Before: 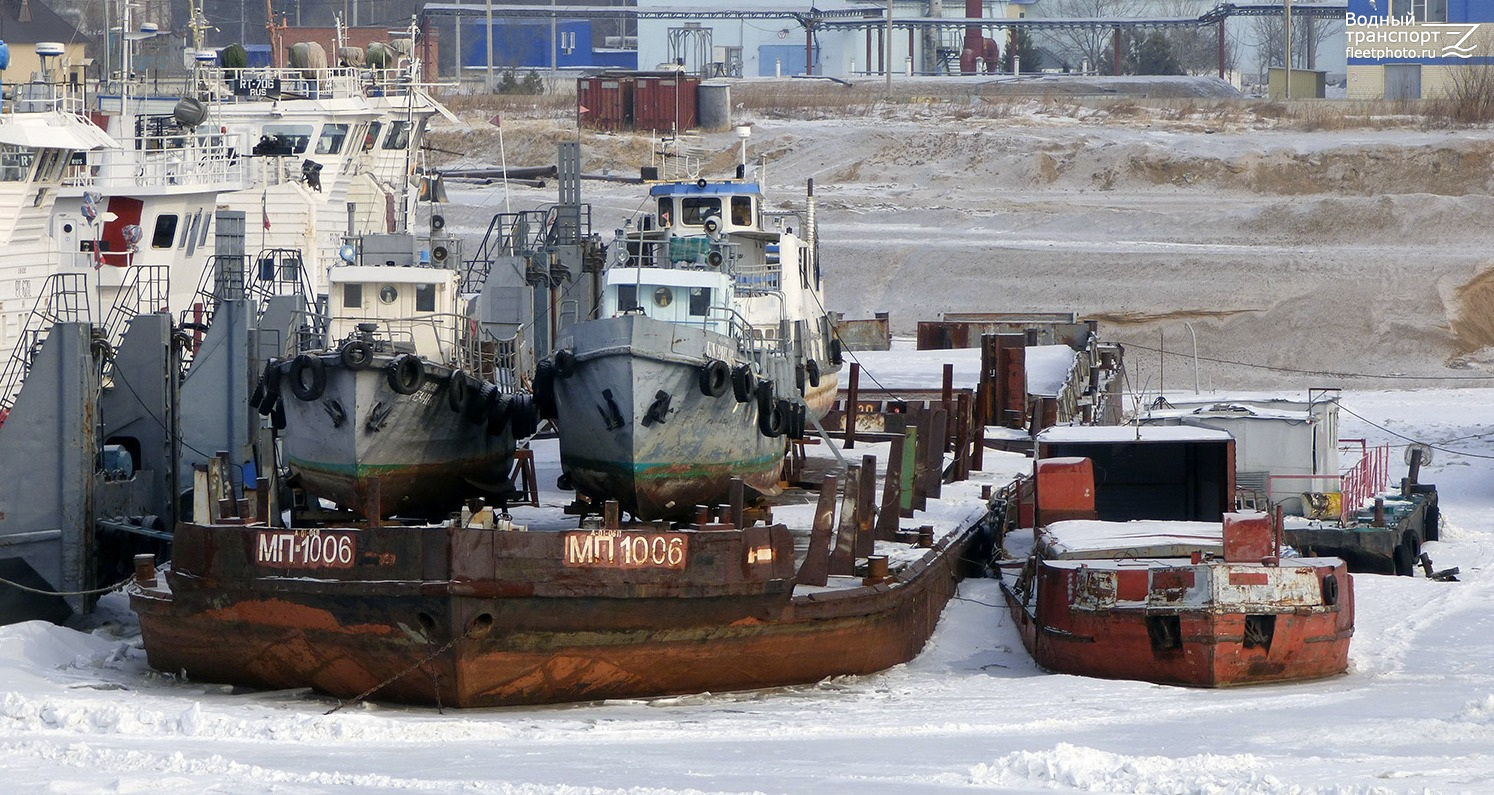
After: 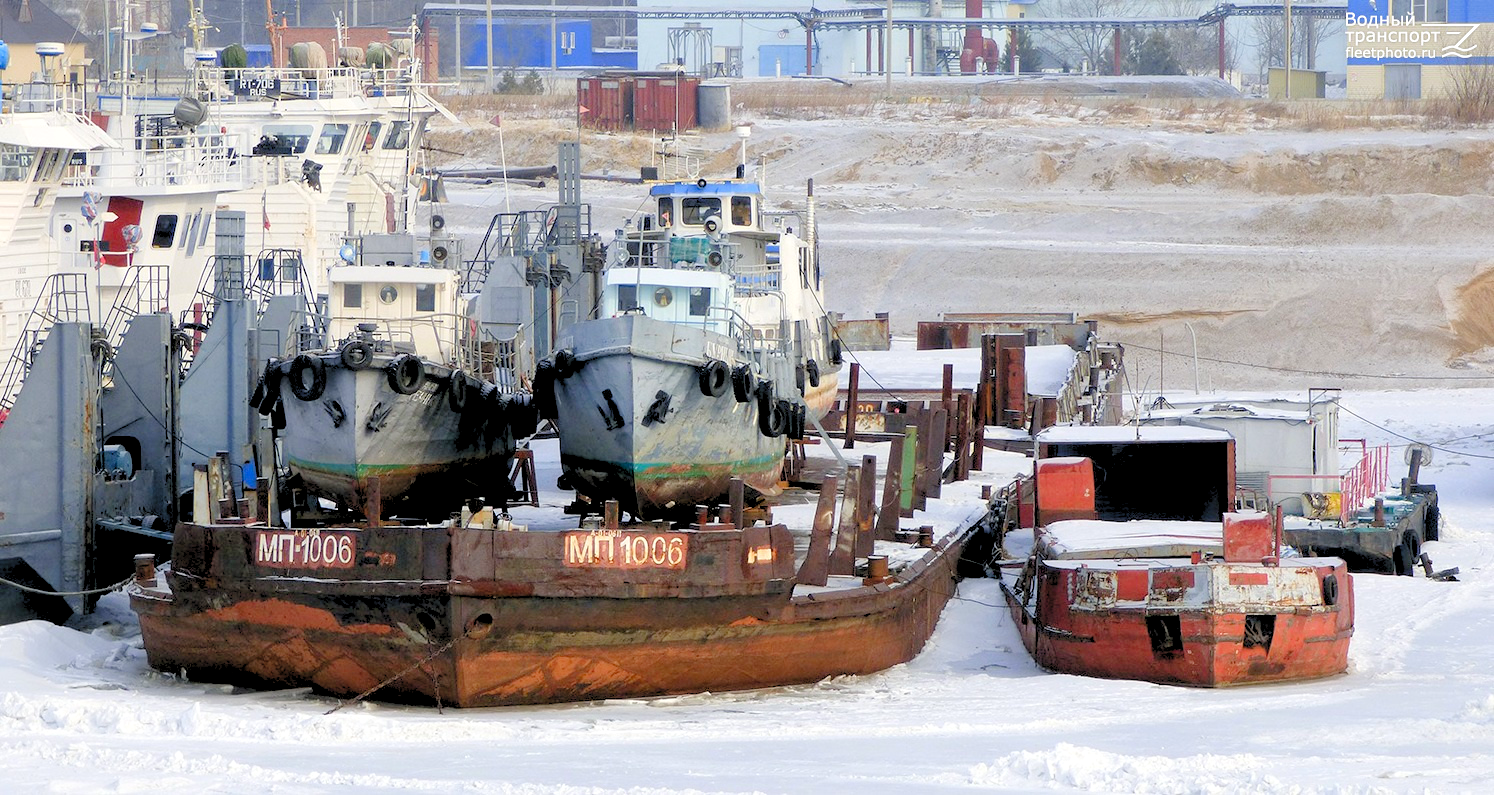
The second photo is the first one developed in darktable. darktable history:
levels: white 99.98%, levels [0.072, 0.414, 0.976]
